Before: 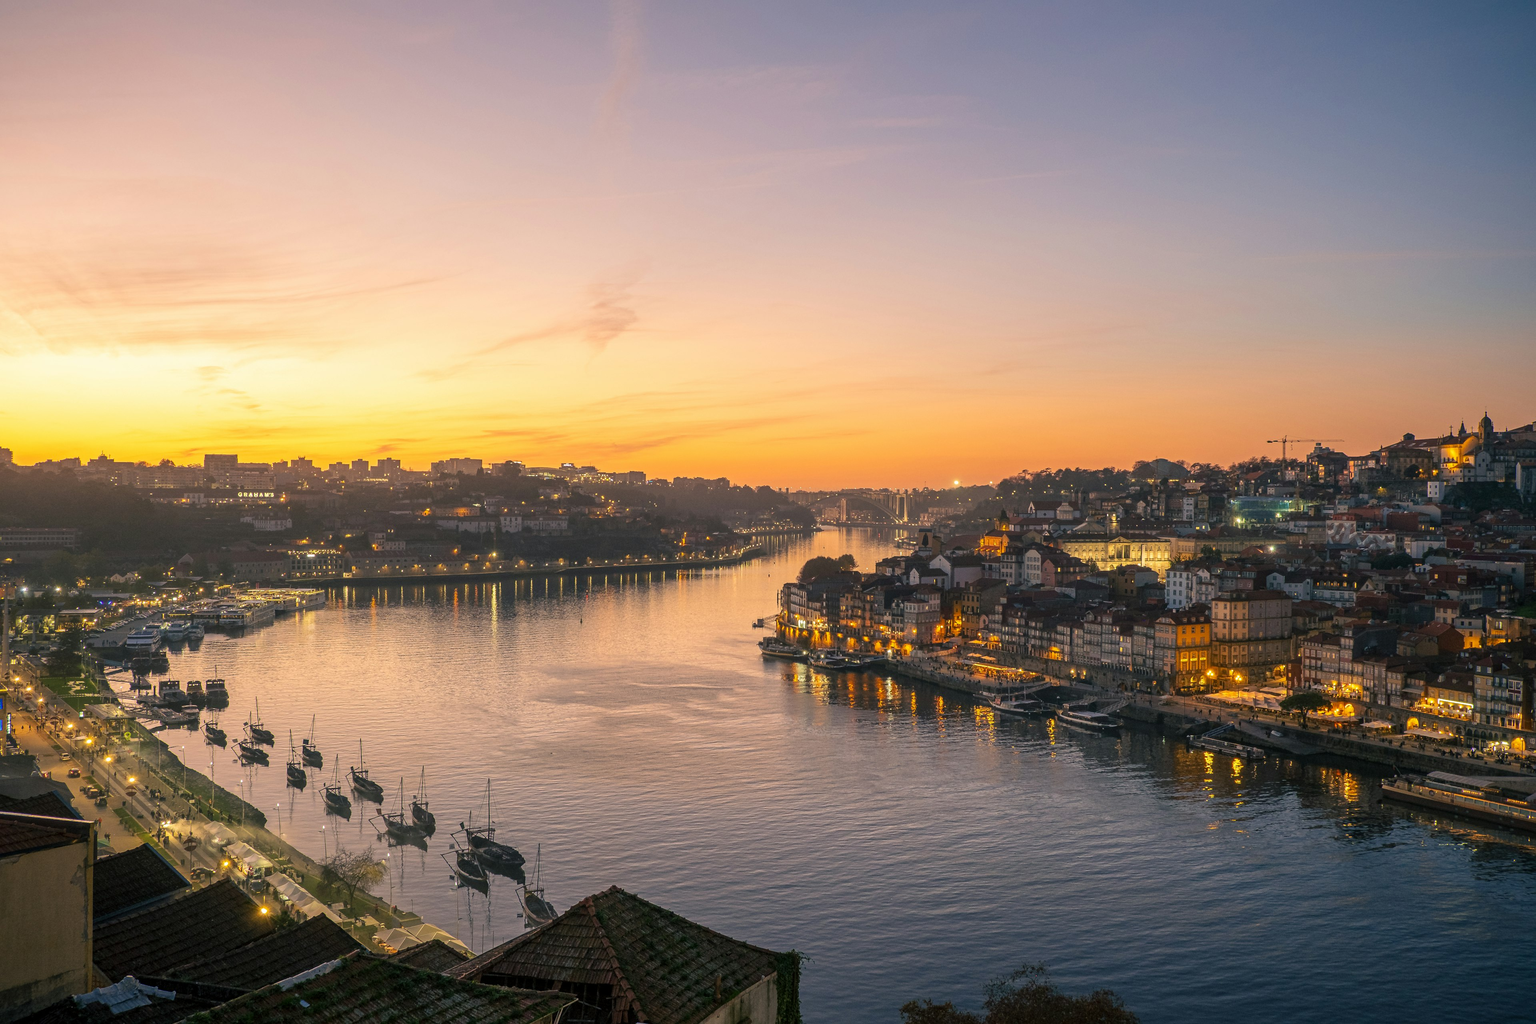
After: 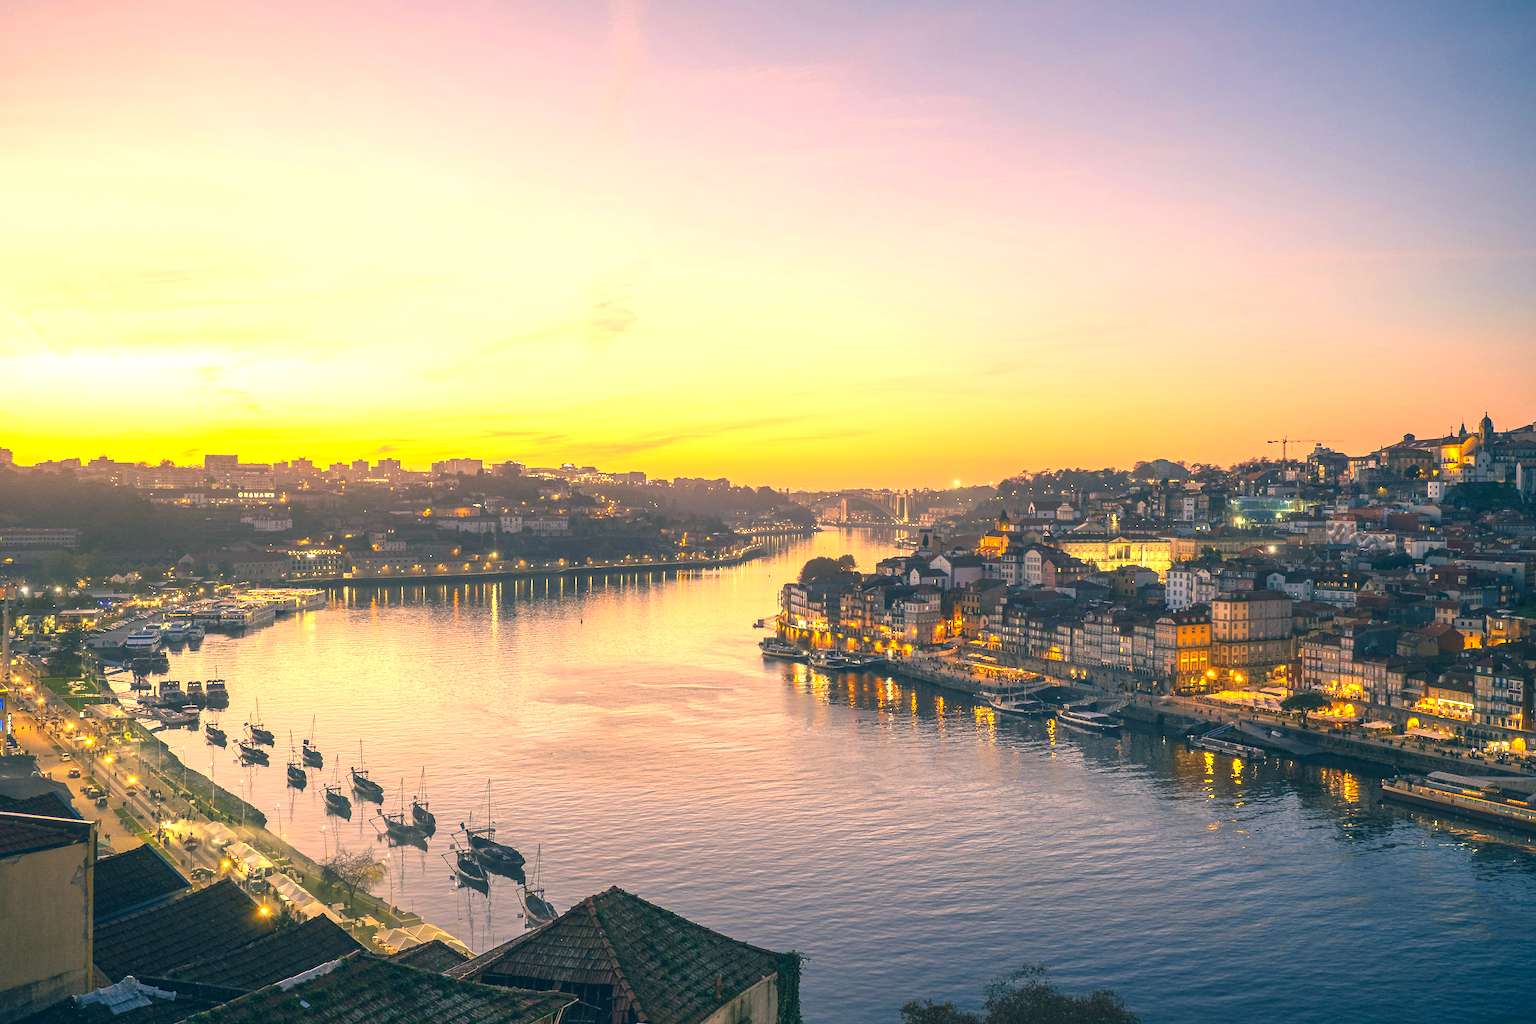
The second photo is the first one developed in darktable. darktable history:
color correction: highlights a* 10.31, highlights b* 14.17, shadows a* -9.78, shadows b* -14.93
exposure: black level correction -0.005, exposure 1 EV, compensate highlight preservation false
